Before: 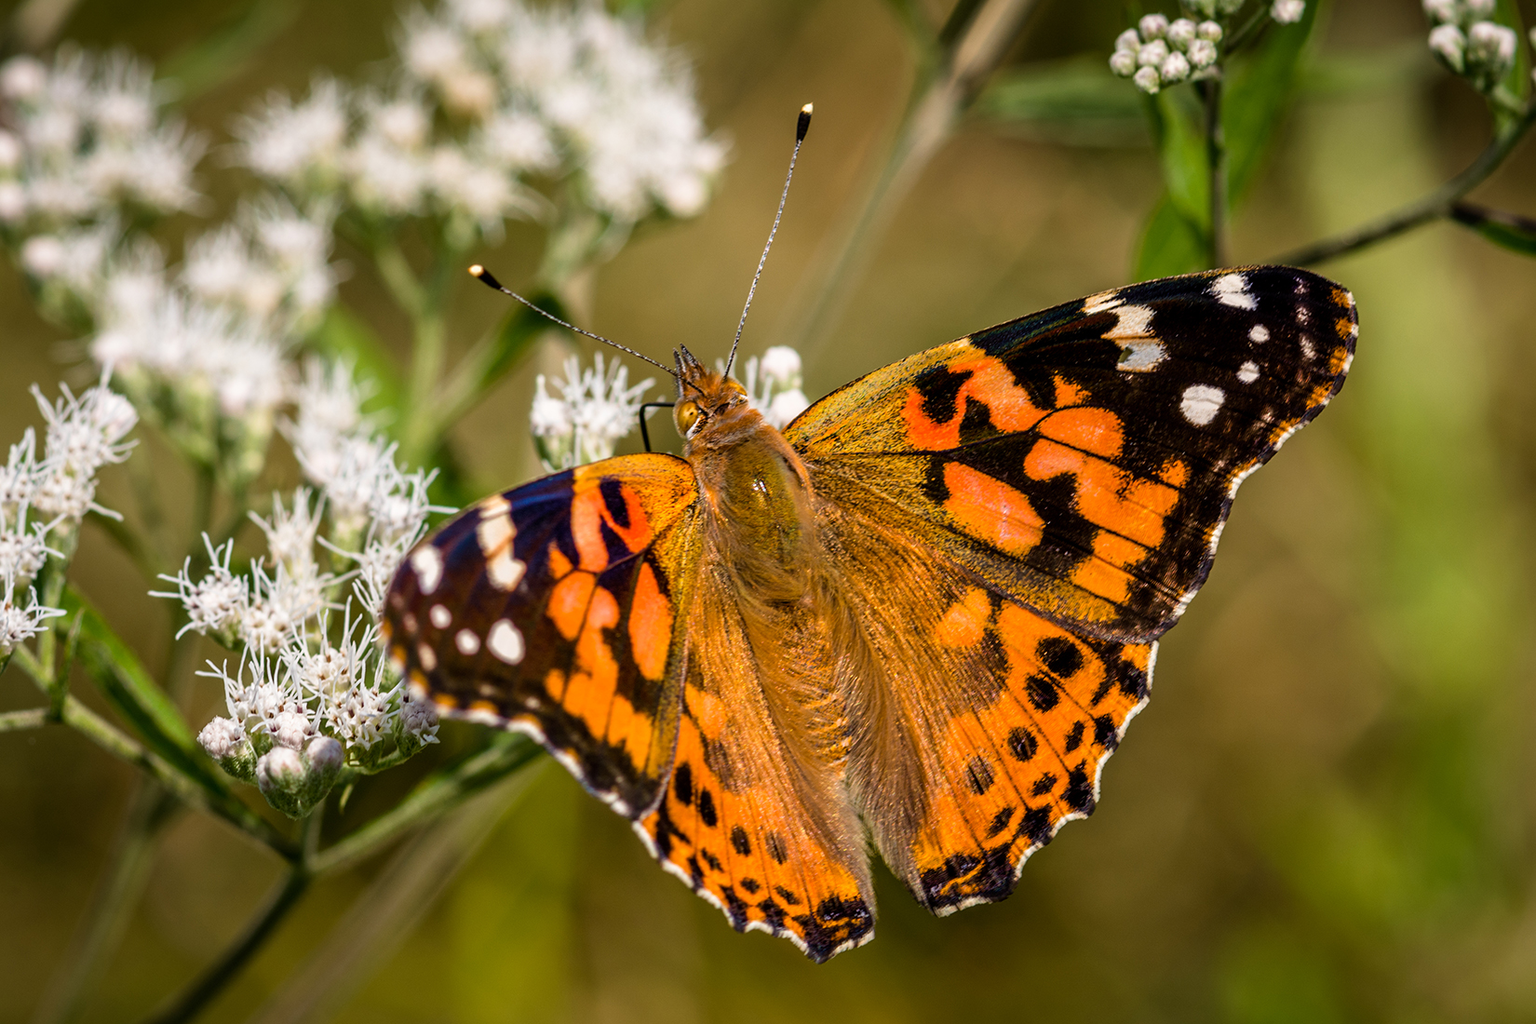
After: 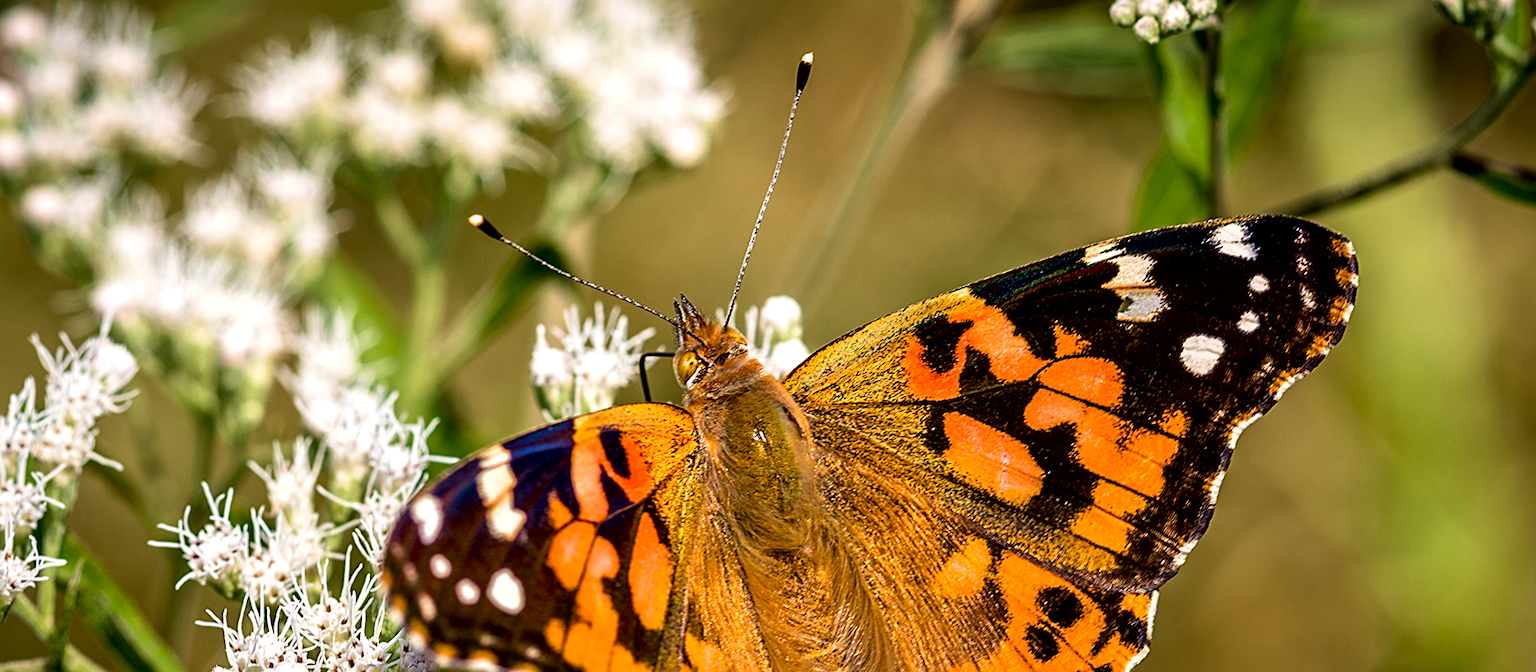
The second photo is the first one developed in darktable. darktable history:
velvia: on, module defaults
sharpen: on, module defaults
crop and rotate: top 4.916%, bottom 29.375%
exposure: black level correction 0.005, exposure 0.275 EV, compensate exposure bias true, compensate highlight preservation false
local contrast: mode bilateral grid, contrast 19, coarseness 50, detail 121%, midtone range 0.2
